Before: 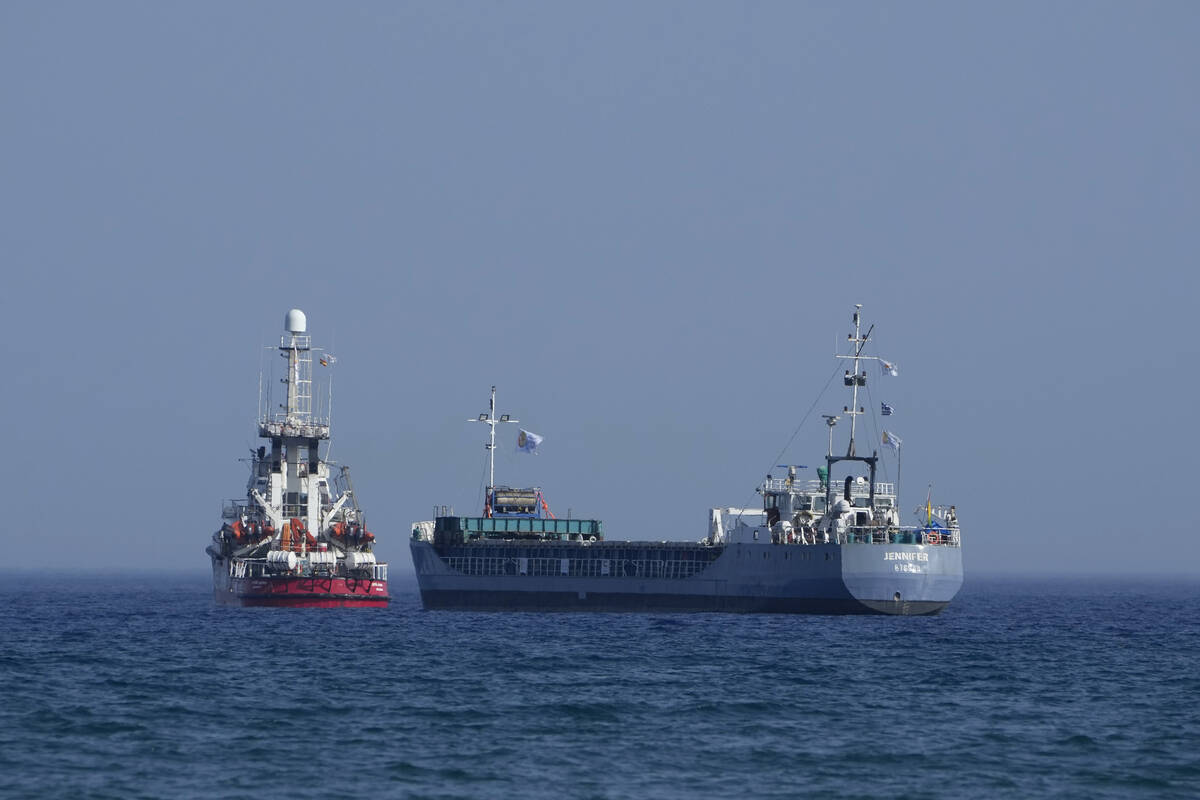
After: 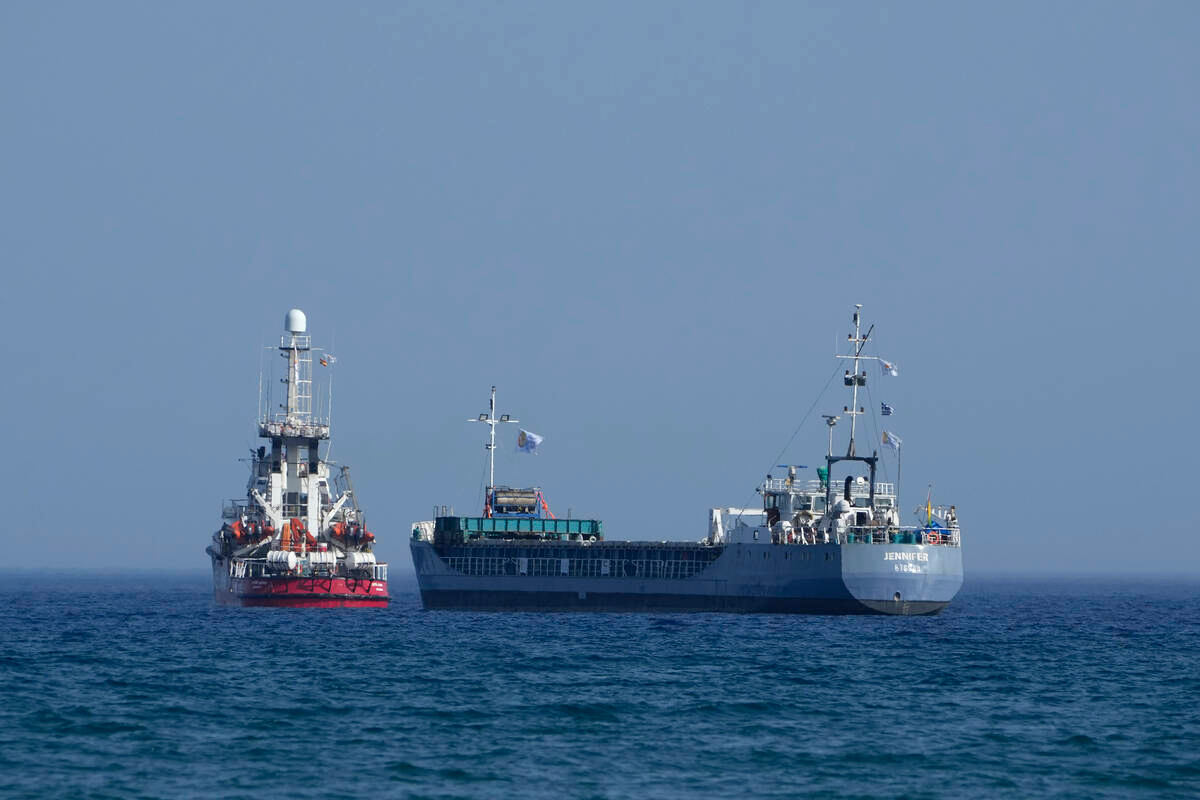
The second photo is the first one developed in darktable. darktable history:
exposure: exposure 0.134 EV, compensate highlight preservation false
